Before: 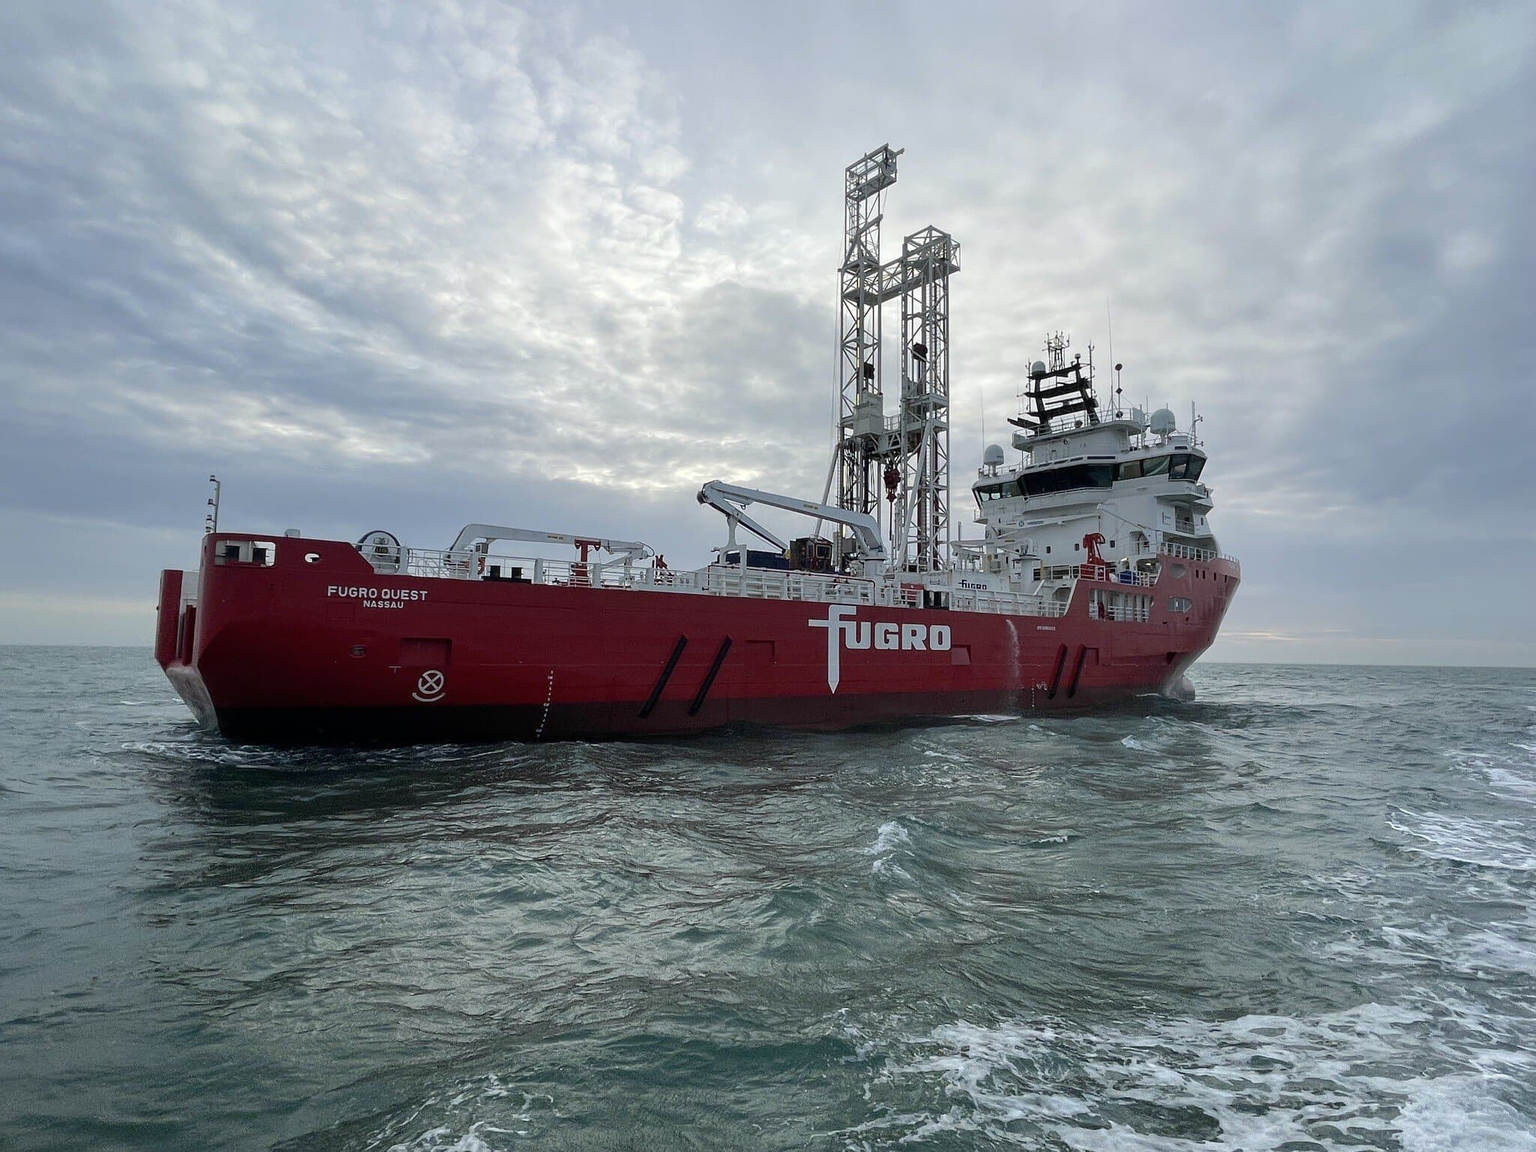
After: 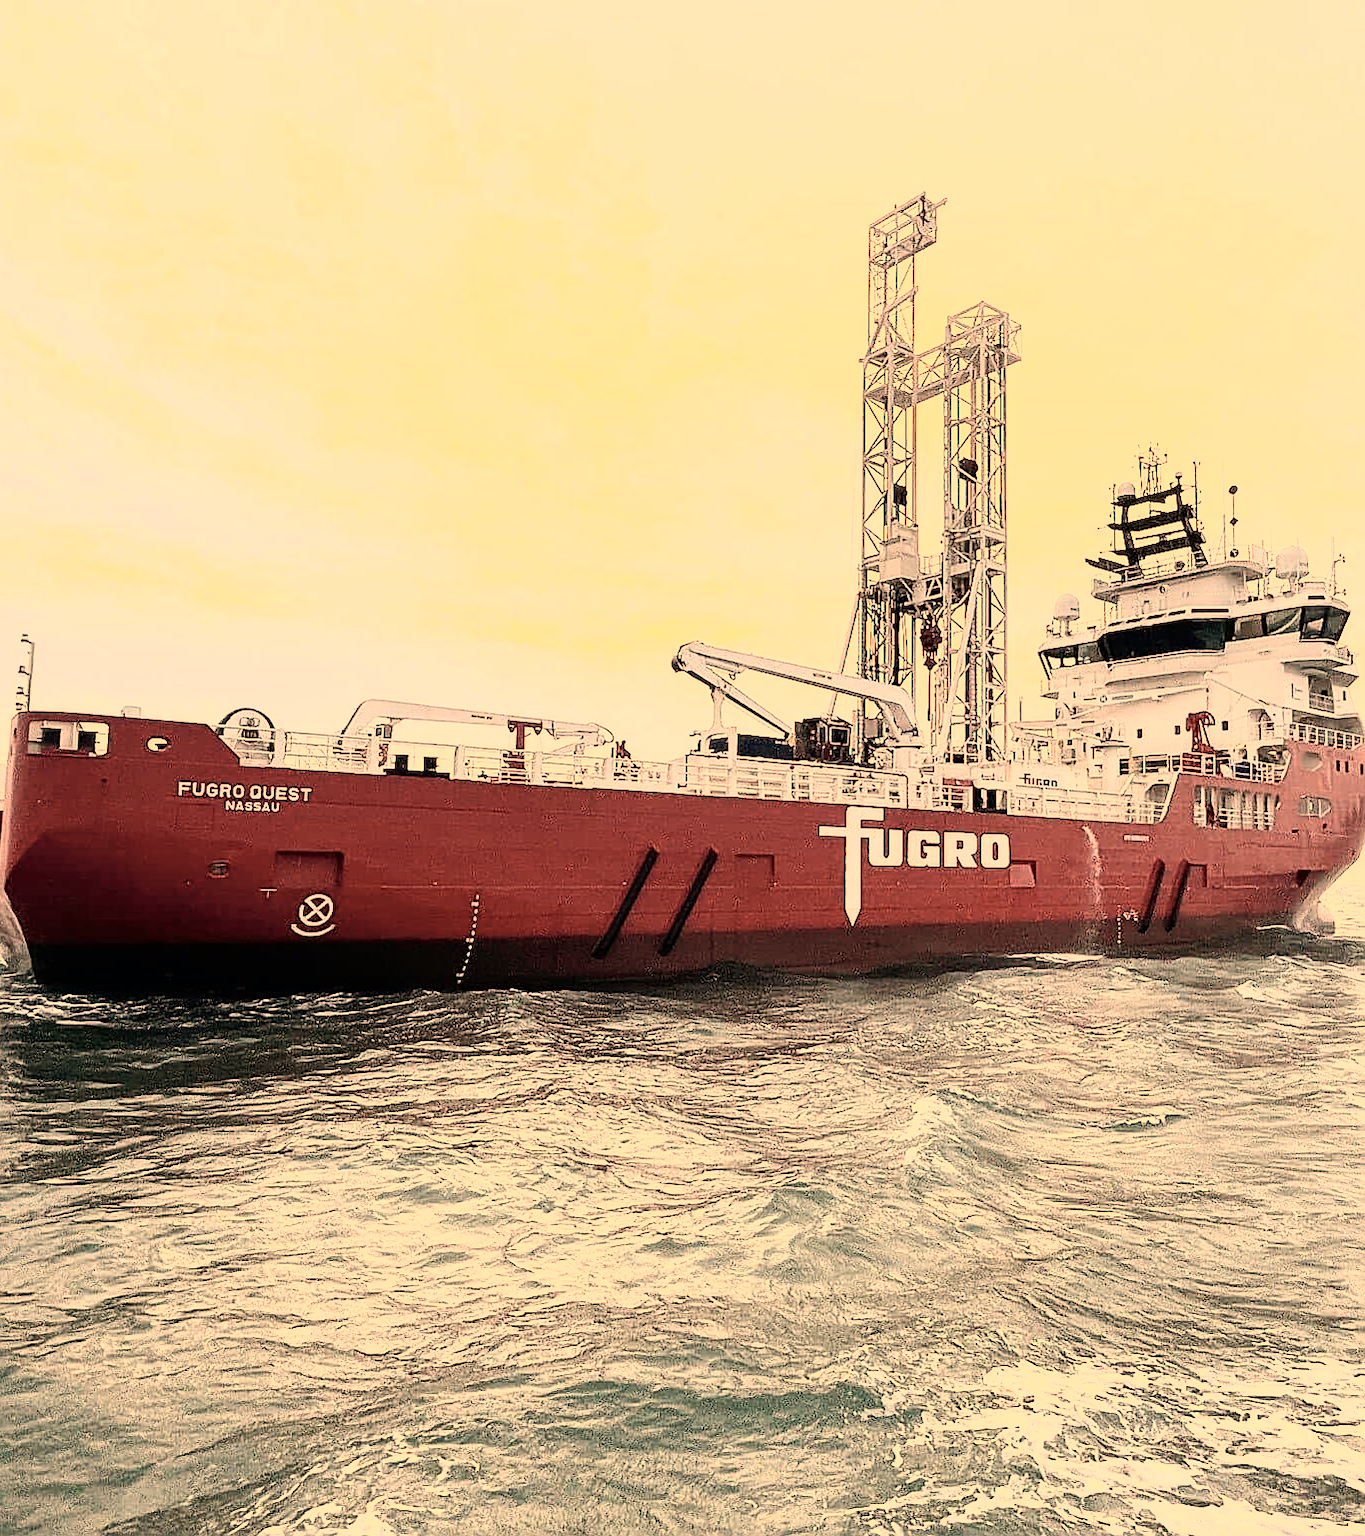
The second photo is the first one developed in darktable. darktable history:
white balance: red 1.467, blue 0.684
tone curve: curves: ch0 [(0, 0) (0.003, 0.003) (0.011, 0.011) (0.025, 0.026) (0.044, 0.045) (0.069, 0.087) (0.1, 0.141) (0.136, 0.202) (0.177, 0.271) (0.224, 0.357) (0.277, 0.461) (0.335, 0.583) (0.399, 0.685) (0.468, 0.782) (0.543, 0.867) (0.623, 0.927) (0.709, 0.96) (0.801, 0.975) (0.898, 0.987) (1, 1)], color space Lab, independent channels, preserve colors none
crop and rotate: left 12.648%, right 20.685%
sharpen: on, module defaults
